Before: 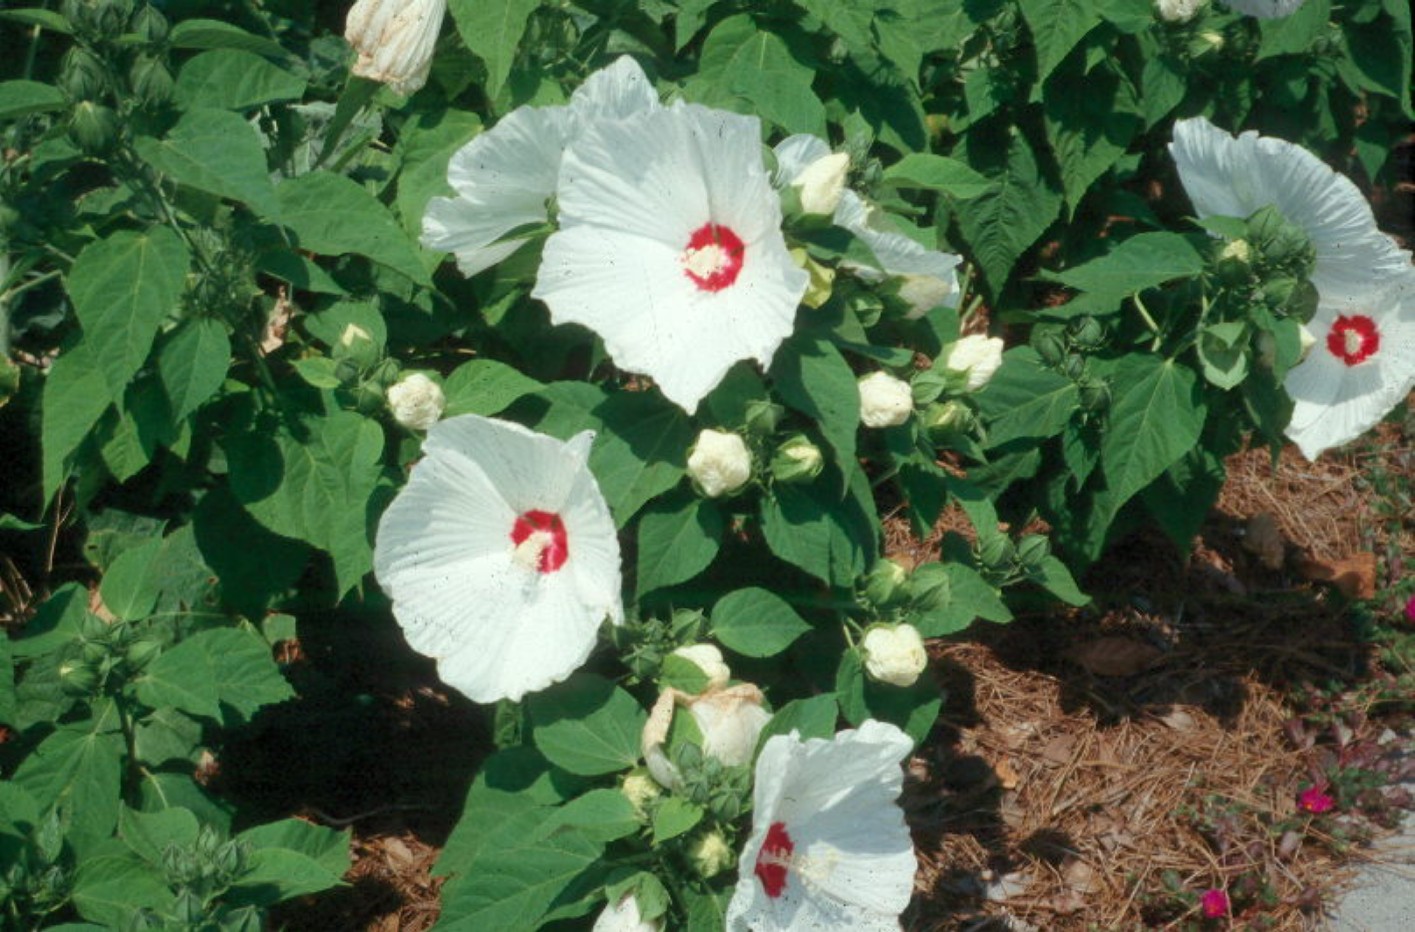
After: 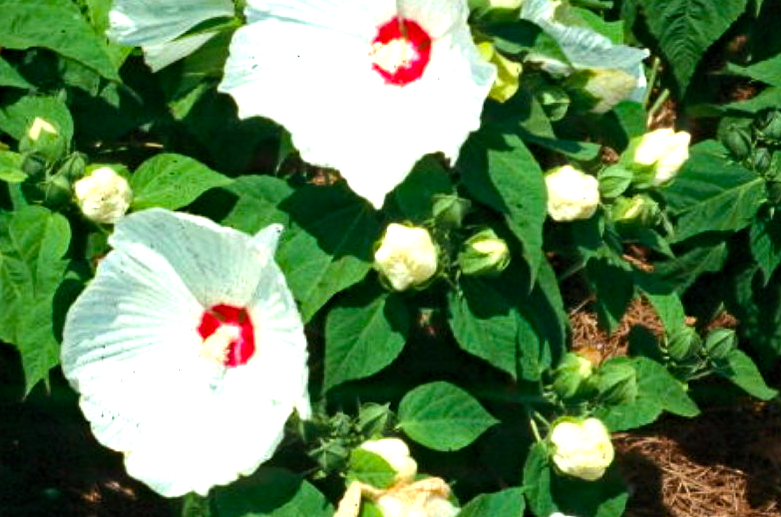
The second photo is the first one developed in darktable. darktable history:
exposure: exposure 0.296 EV, compensate highlight preservation false
crop and rotate: left 22.149%, top 22.145%, right 22.624%, bottom 22.36%
haze removal: strength 0.519, distance 0.921, compatibility mode true, adaptive false
color balance rgb: shadows lift › chroma 0.77%, shadows lift › hue 113.28°, perceptual saturation grading › global saturation 9.576%, global vibrance 20%
tone equalizer: -8 EV -0.744 EV, -7 EV -0.714 EV, -6 EV -0.561 EV, -5 EV -0.398 EV, -3 EV 0.398 EV, -2 EV 0.6 EV, -1 EV 0.675 EV, +0 EV 0.726 EV, edges refinement/feathering 500, mask exposure compensation -1.57 EV, preserve details no
